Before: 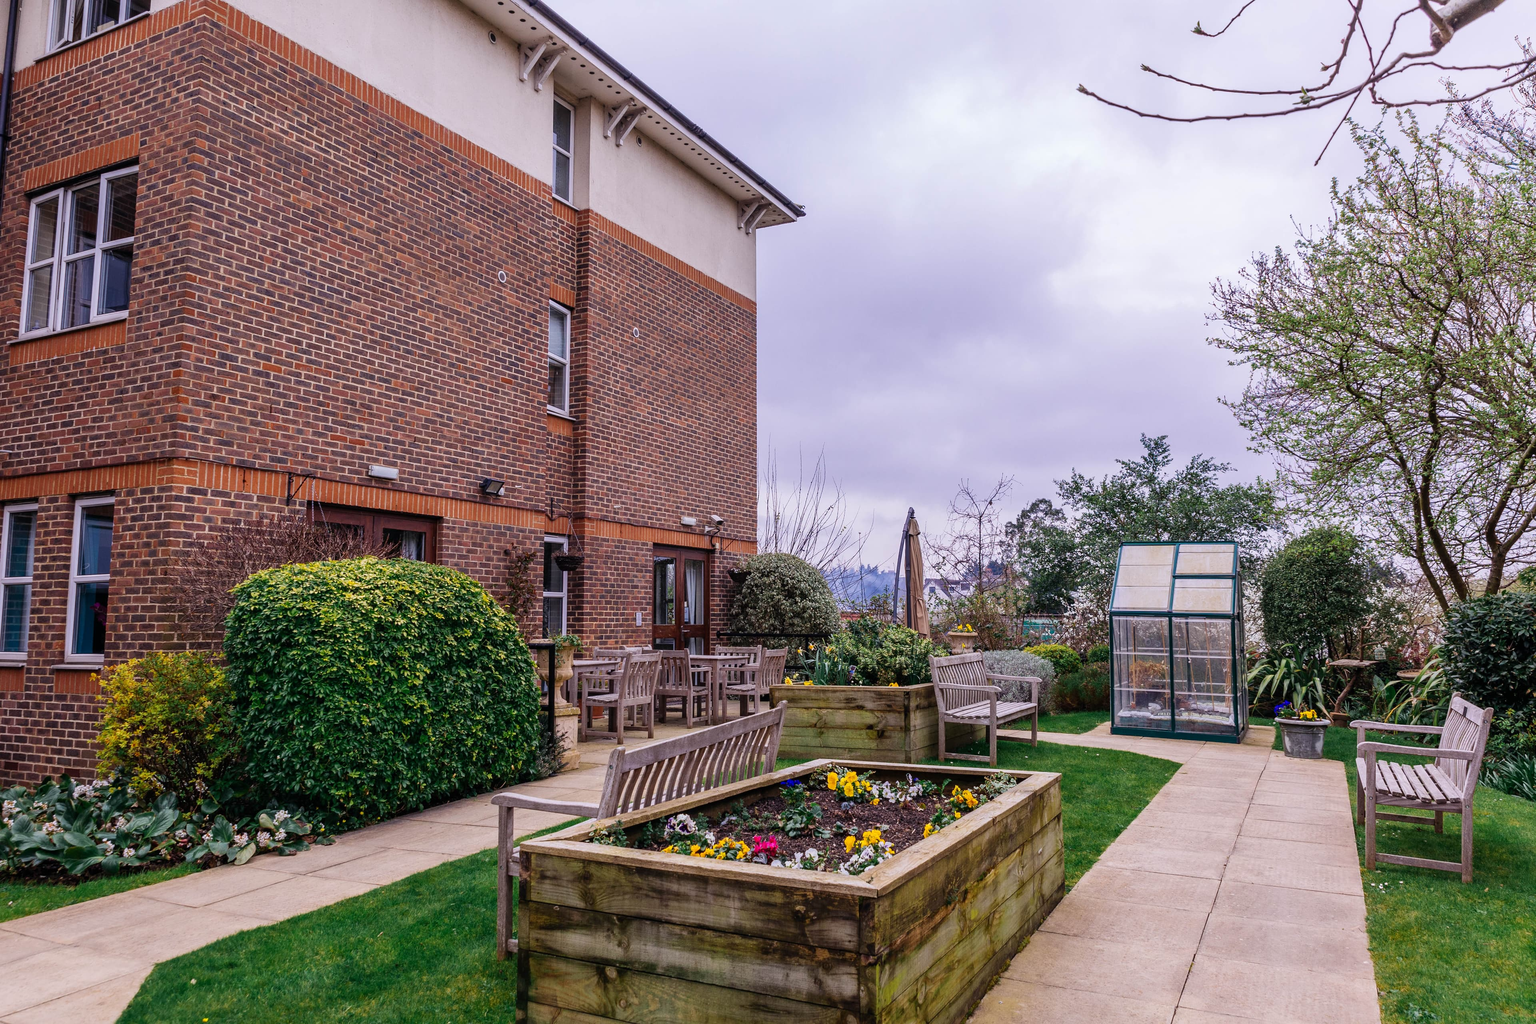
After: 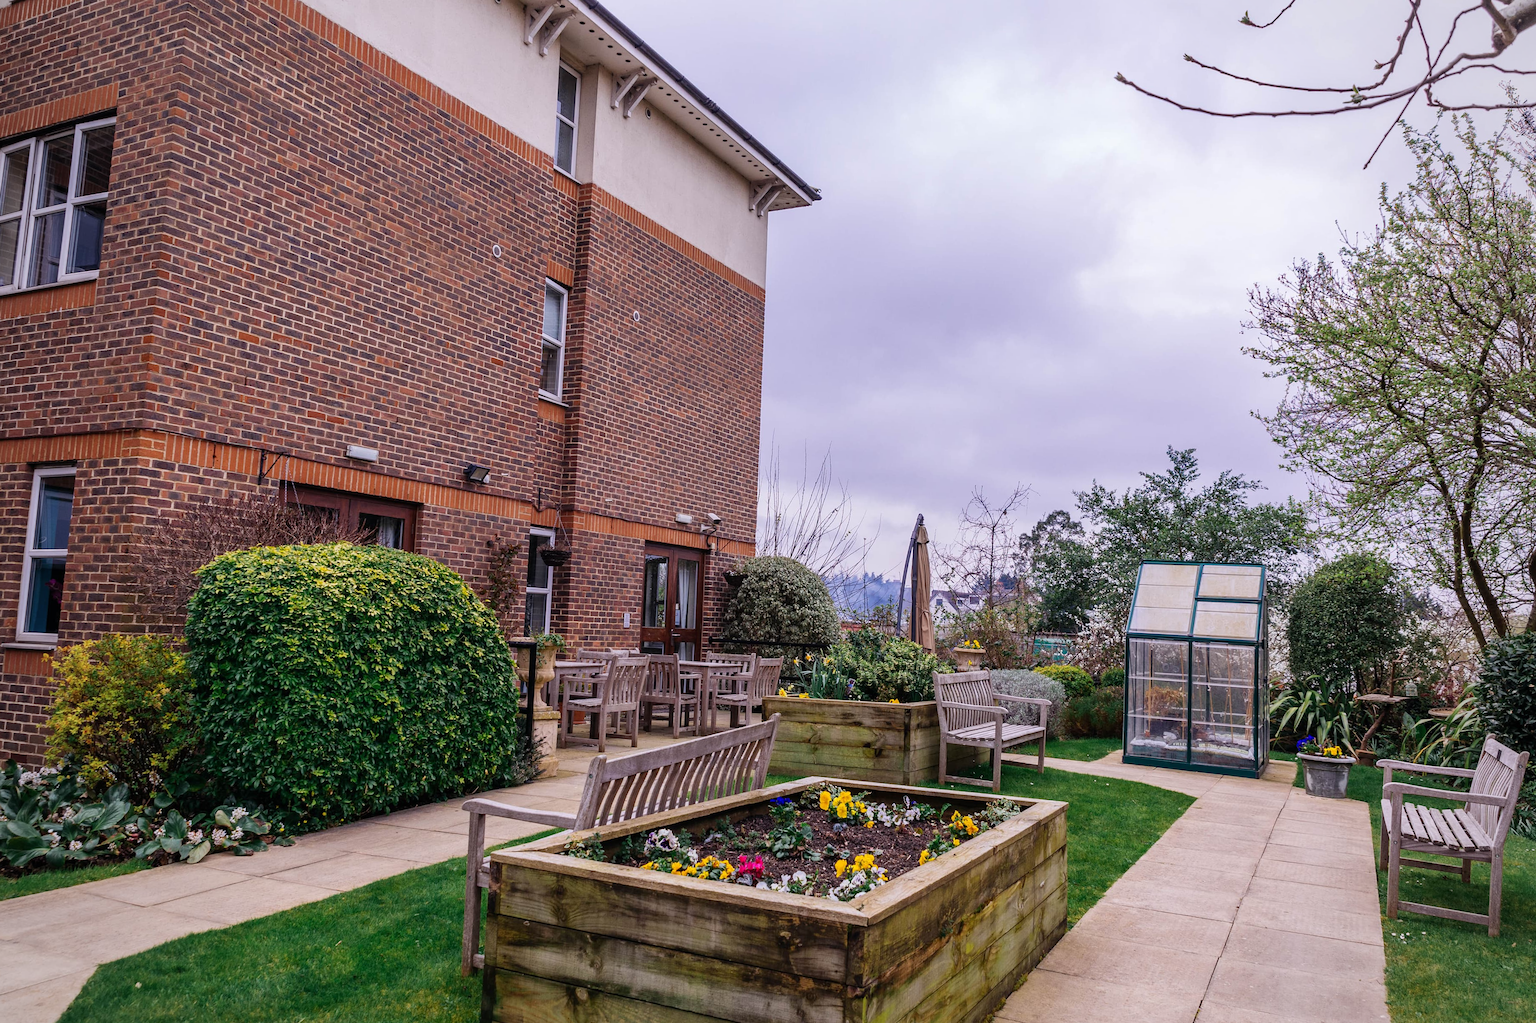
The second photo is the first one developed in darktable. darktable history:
vignetting: fall-off radius 93.87%
crop and rotate: angle -2.38°
